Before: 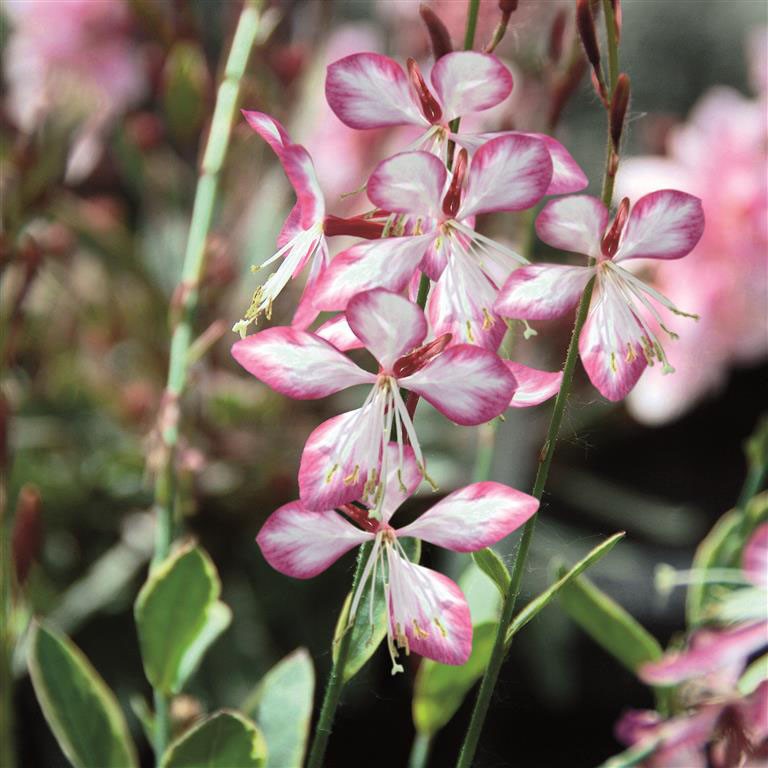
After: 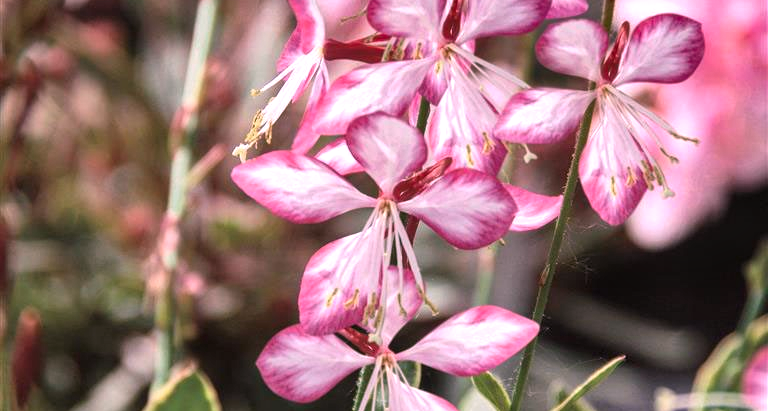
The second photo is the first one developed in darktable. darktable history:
crop and rotate: top 23.043%, bottom 23.437%
local contrast: on, module defaults
white balance: red 1.188, blue 1.11
shadows and highlights: soften with gaussian
